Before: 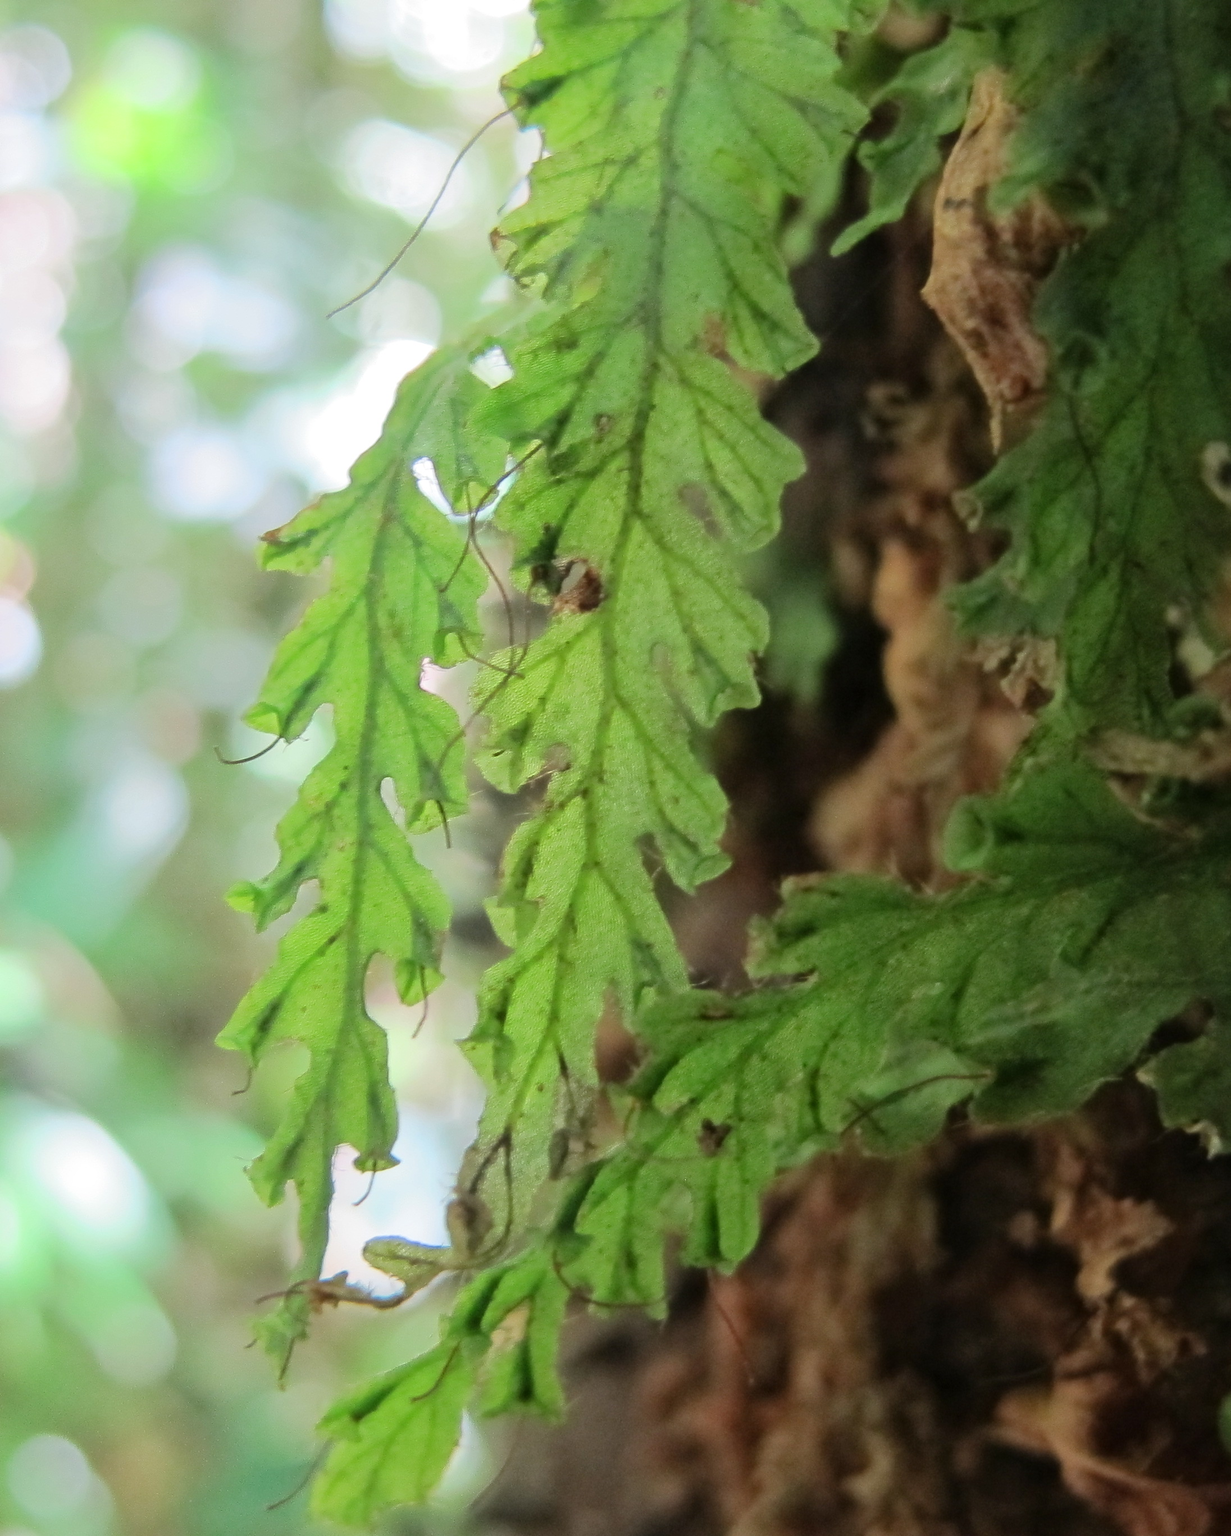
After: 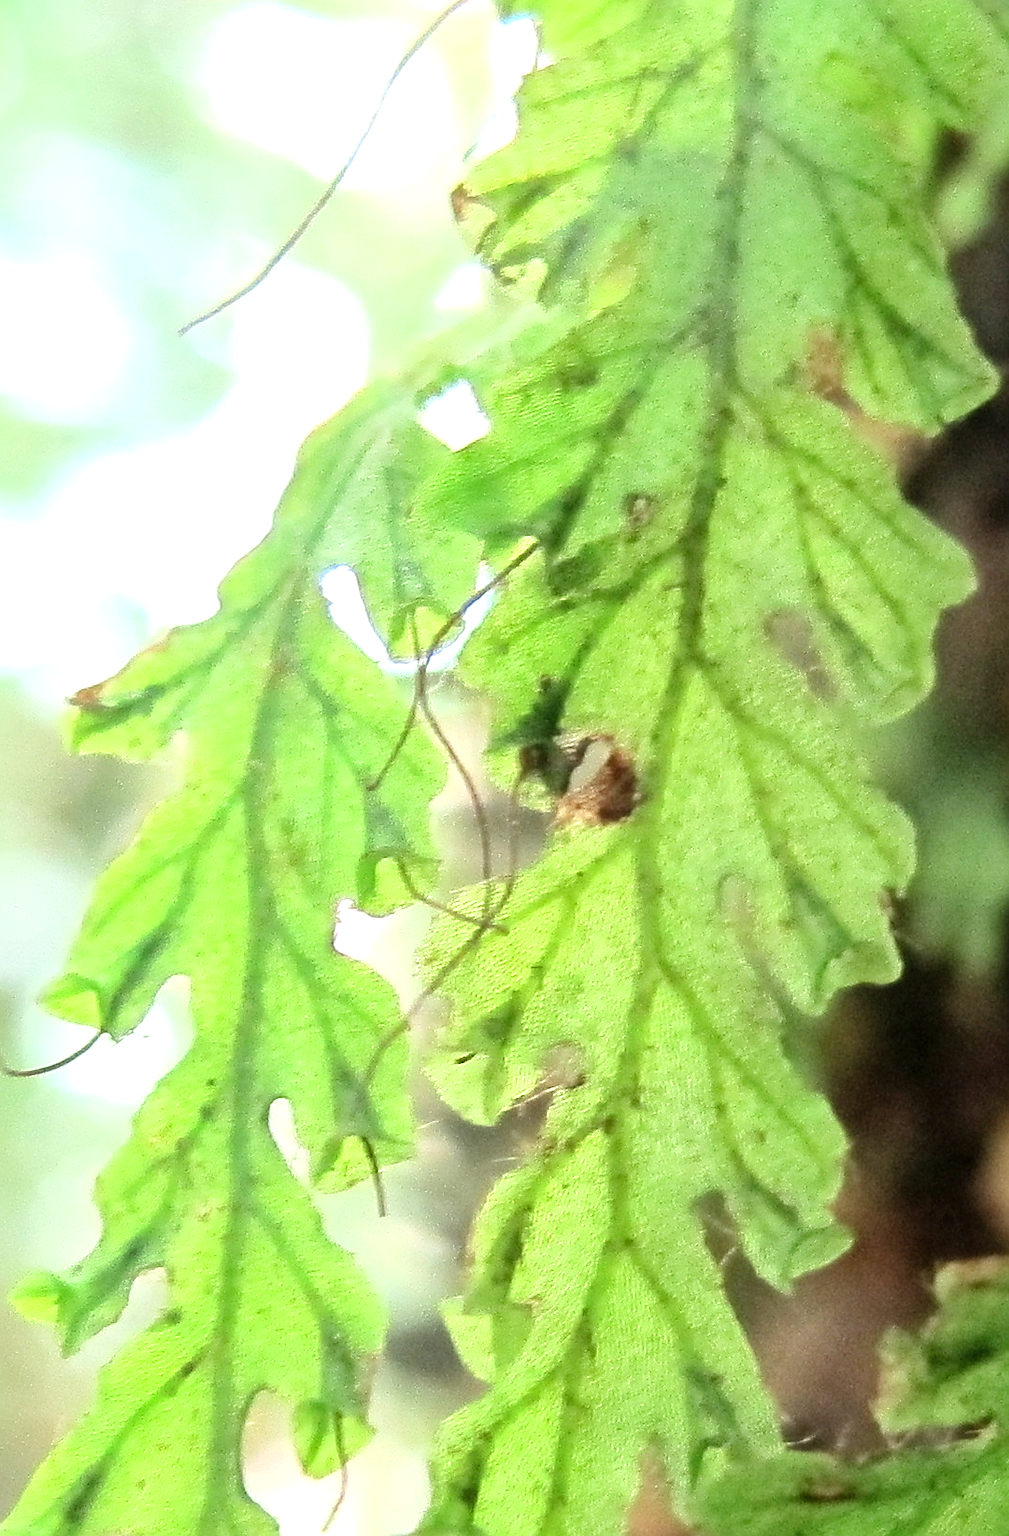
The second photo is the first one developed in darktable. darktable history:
crop: left 17.835%, top 7.675%, right 32.881%, bottom 32.213%
sharpen: on, module defaults
exposure: black level correction 0, exposure 0.877 EV, compensate exposure bias true, compensate highlight preservation false
contrast brightness saturation: contrast 0.05, brightness 0.06, saturation 0.01
tone equalizer: on, module defaults
local contrast: mode bilateral grid, contrast 20, coarseness 50, detail 120%, midtone range 0.2
